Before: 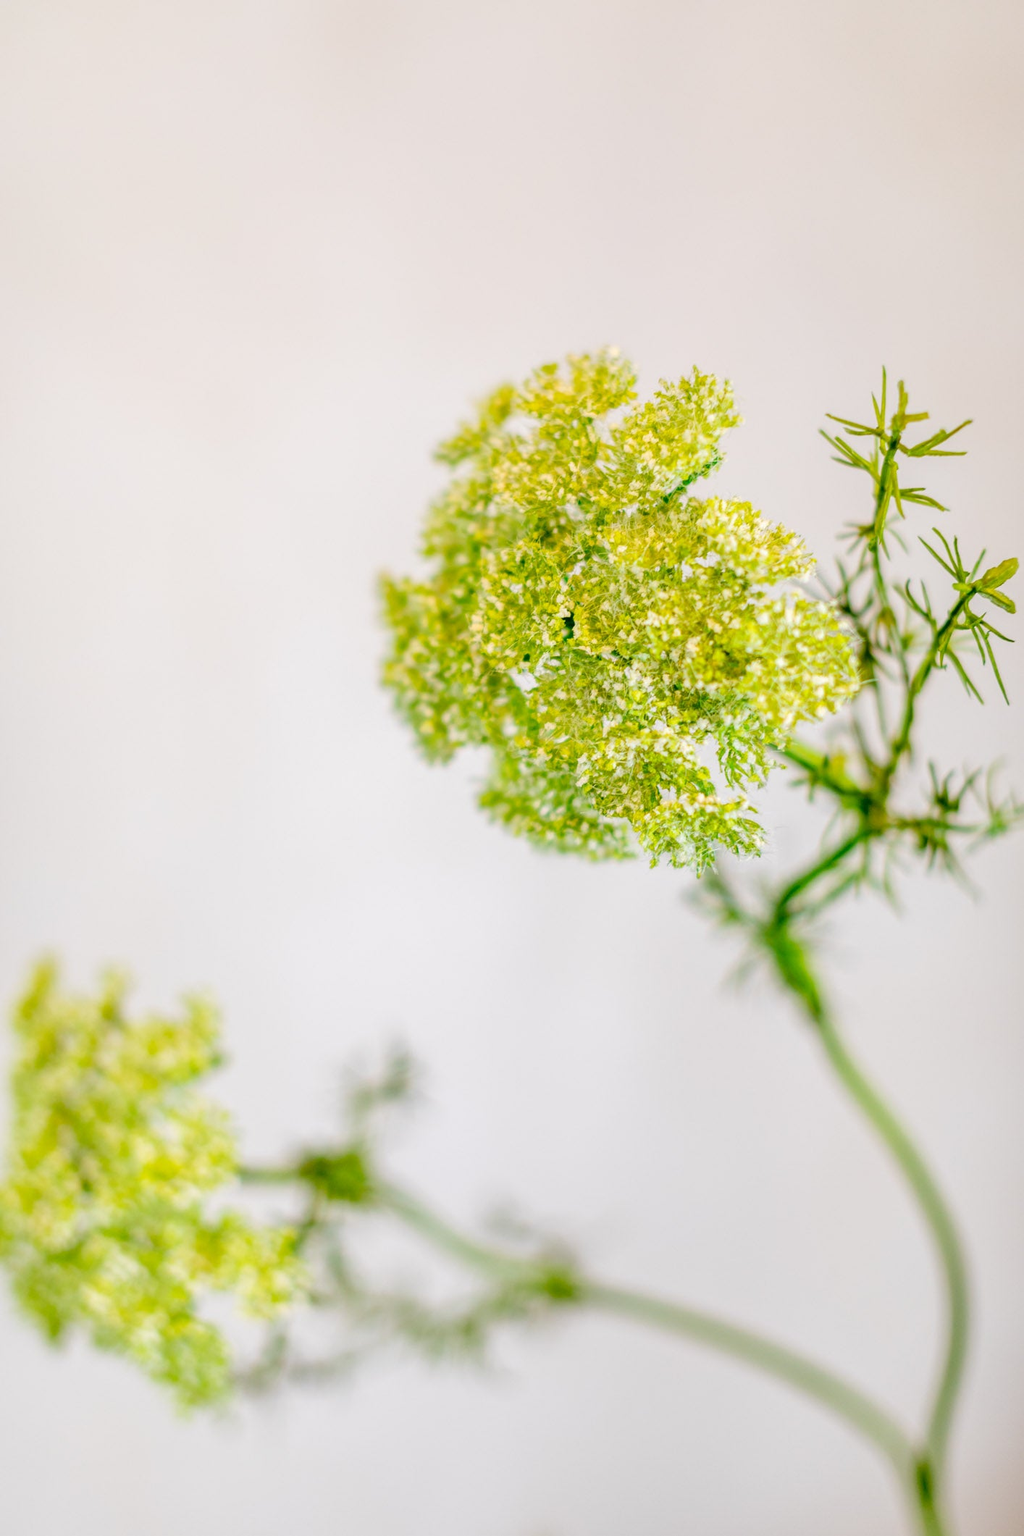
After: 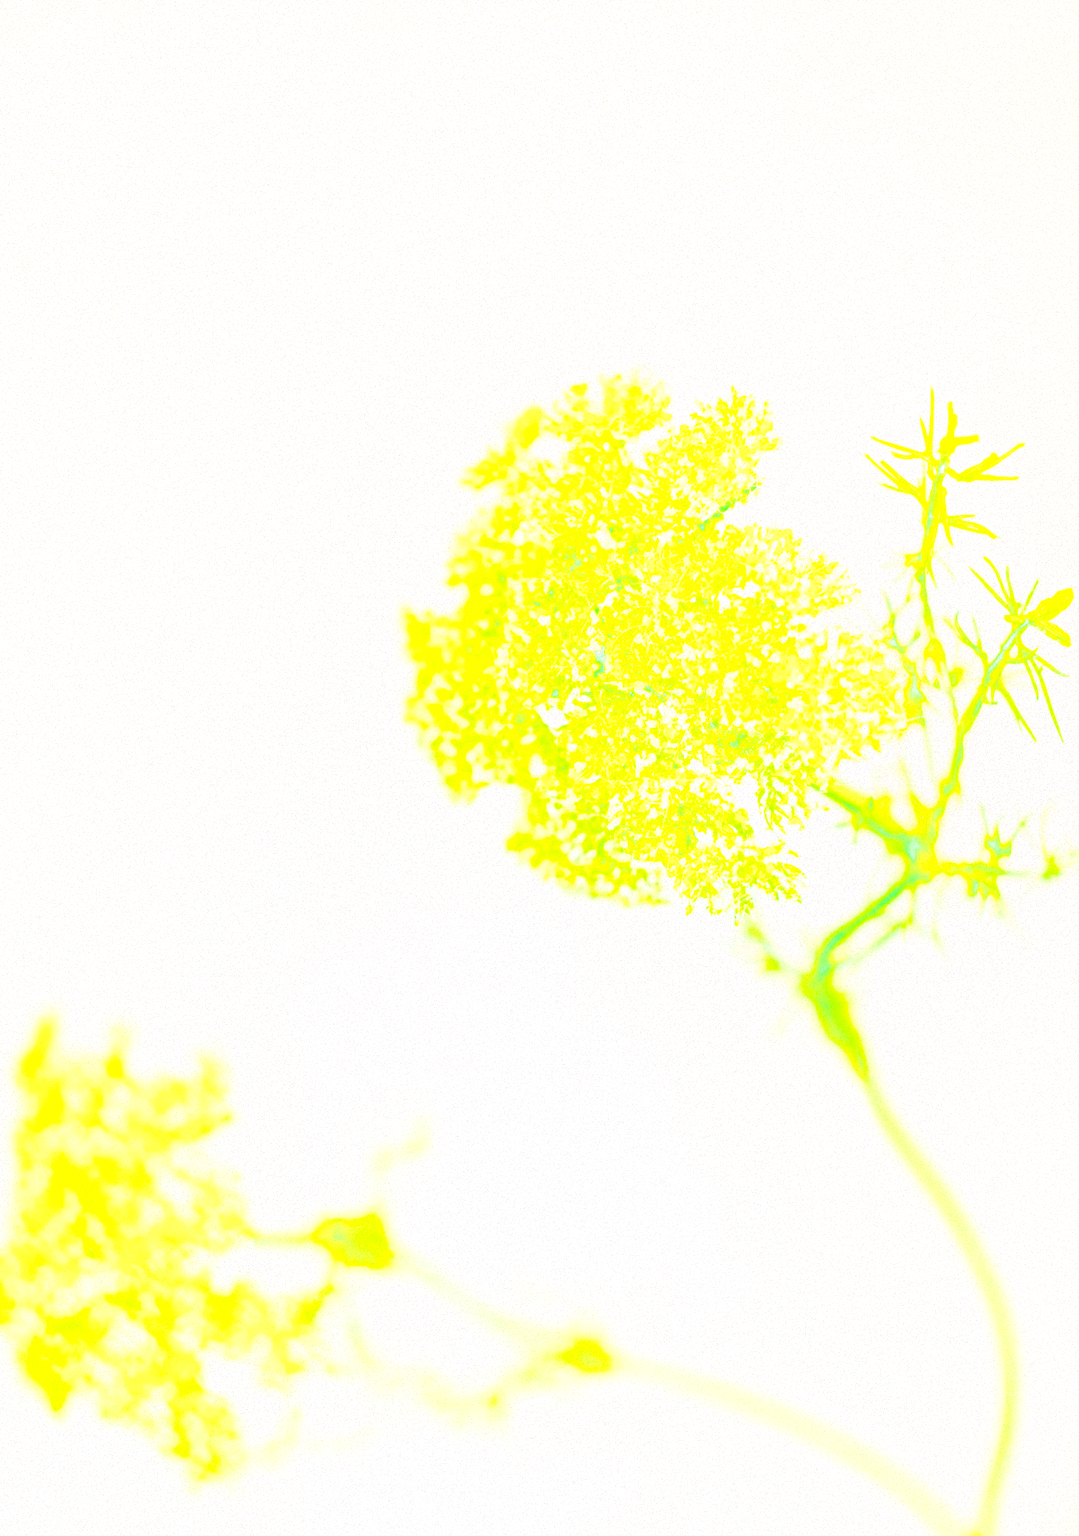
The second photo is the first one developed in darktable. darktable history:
shadows and highlights: shadows 25, highlights -25
white balance: red 1.009, blue 0.985
bloom: size 40%
base curve: curves: ch0 [(0, 0) (0.028, 0.03) (0.121, 0.232) (0.46, 0.748) (0.859, 0.968) (1, 1)], preserve colors none
sharpen: on, module defaults
grain: mid-tones bias 0%
crop and rotate: top 0%, bottom 5.097%
color balance rgb: perceptual saturation grading › global saturation 24.74%, perceptual saturation grading › highlights -51.22%, perceptual saturation grading › mid-tones 19.16%, perceptual saturation grading › shadows 60.98%, global vibrance 50%
